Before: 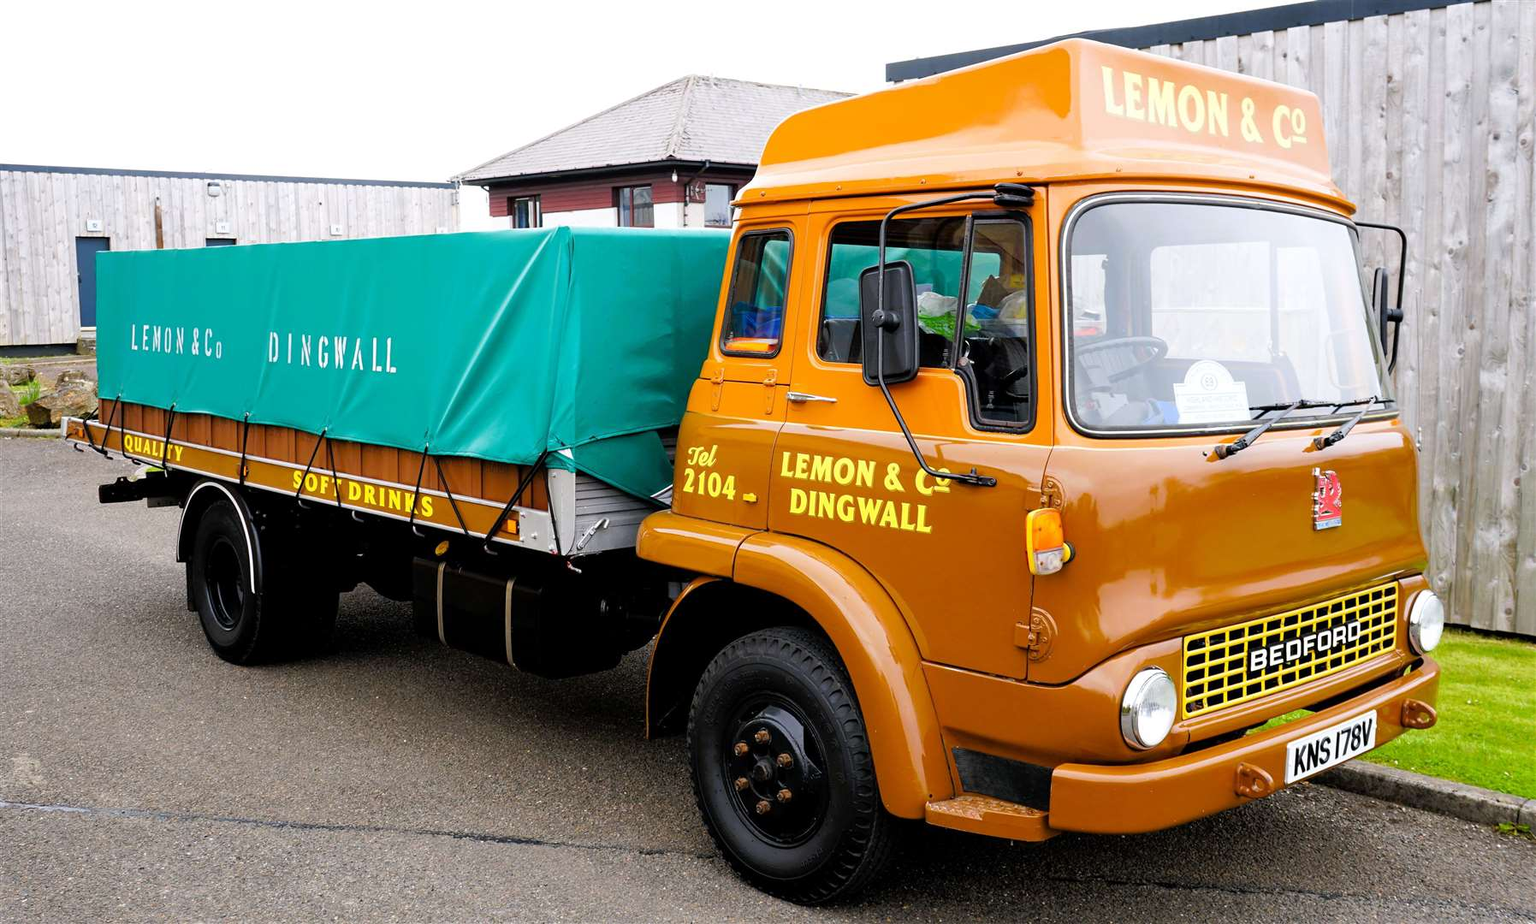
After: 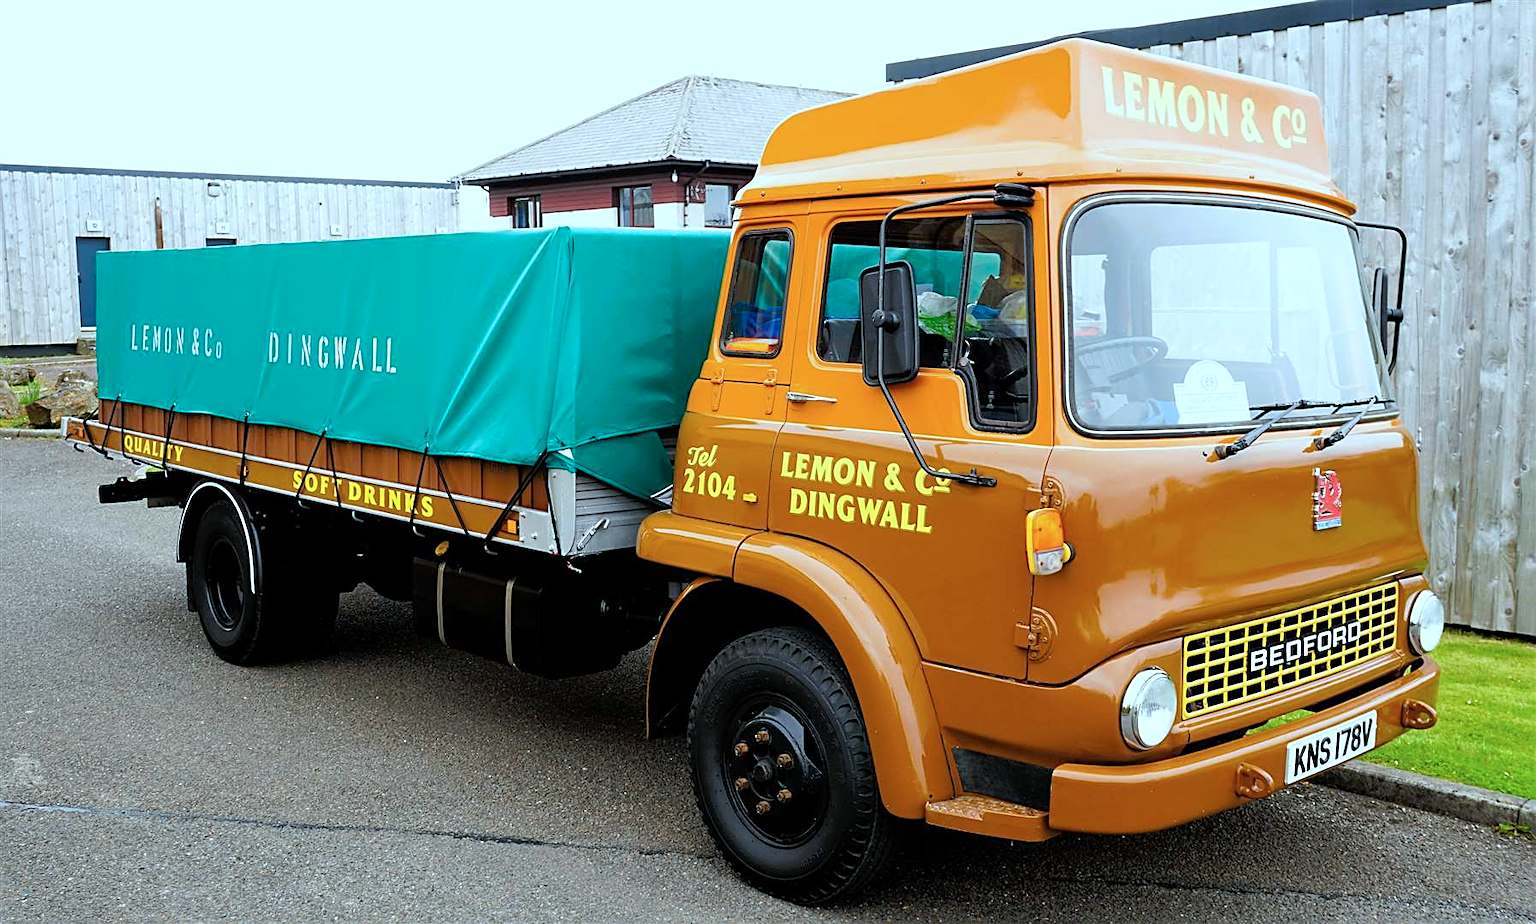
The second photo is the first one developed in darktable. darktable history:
color correction: highlights a* -10.31, highlights b* -10.47
sharpen: on, module defaults
